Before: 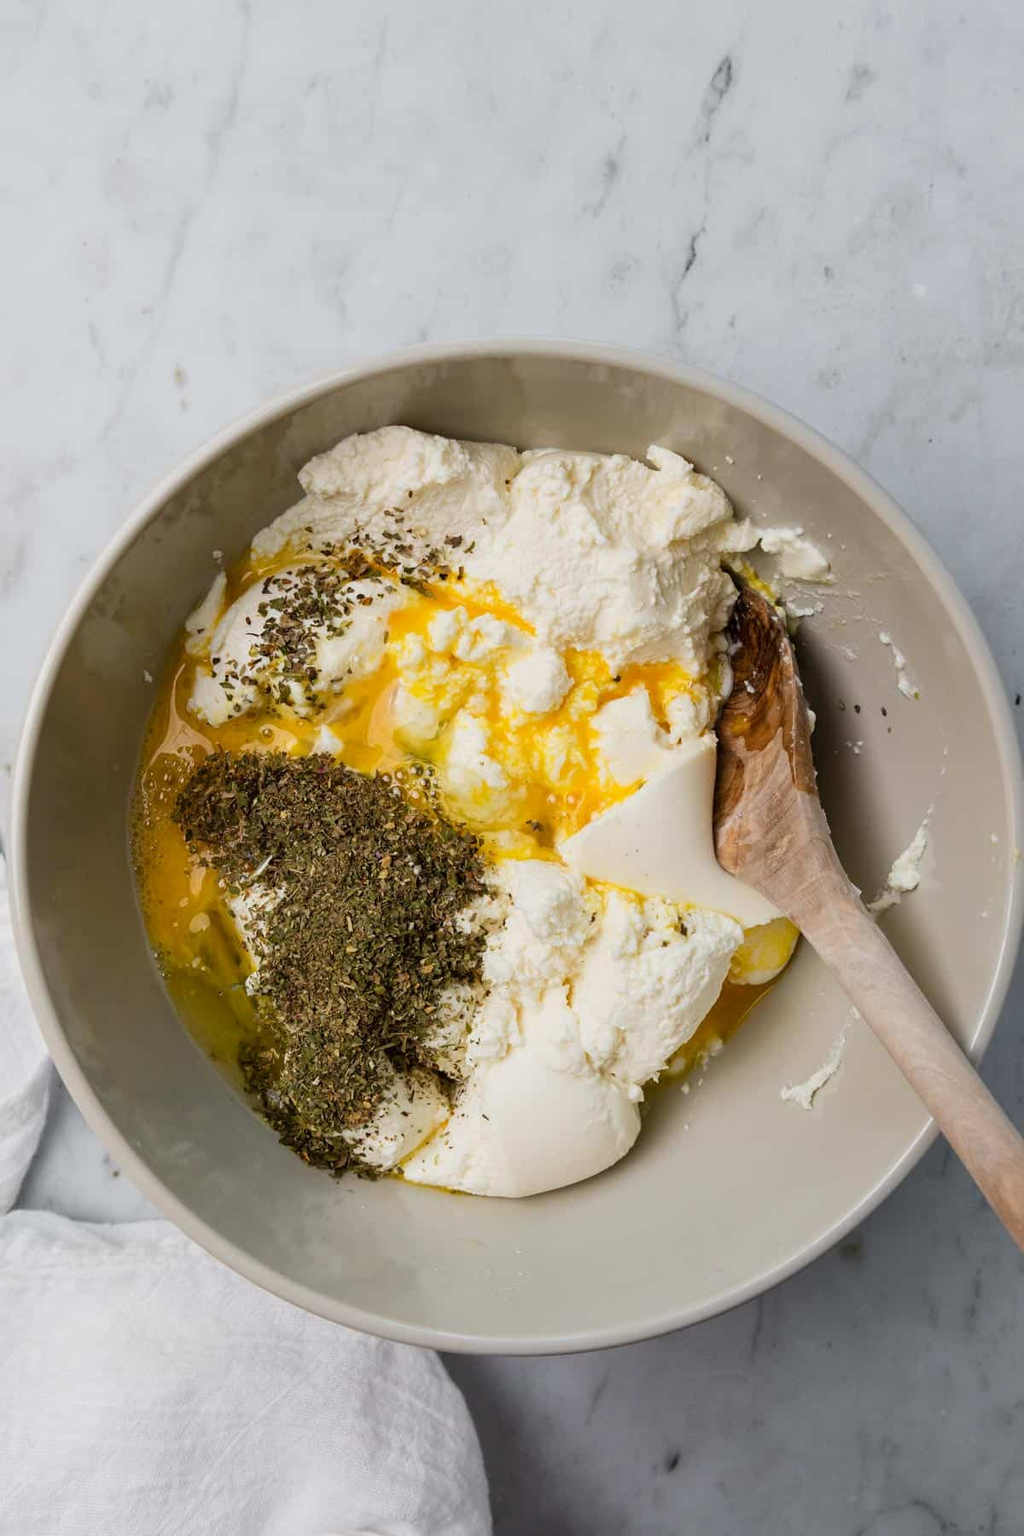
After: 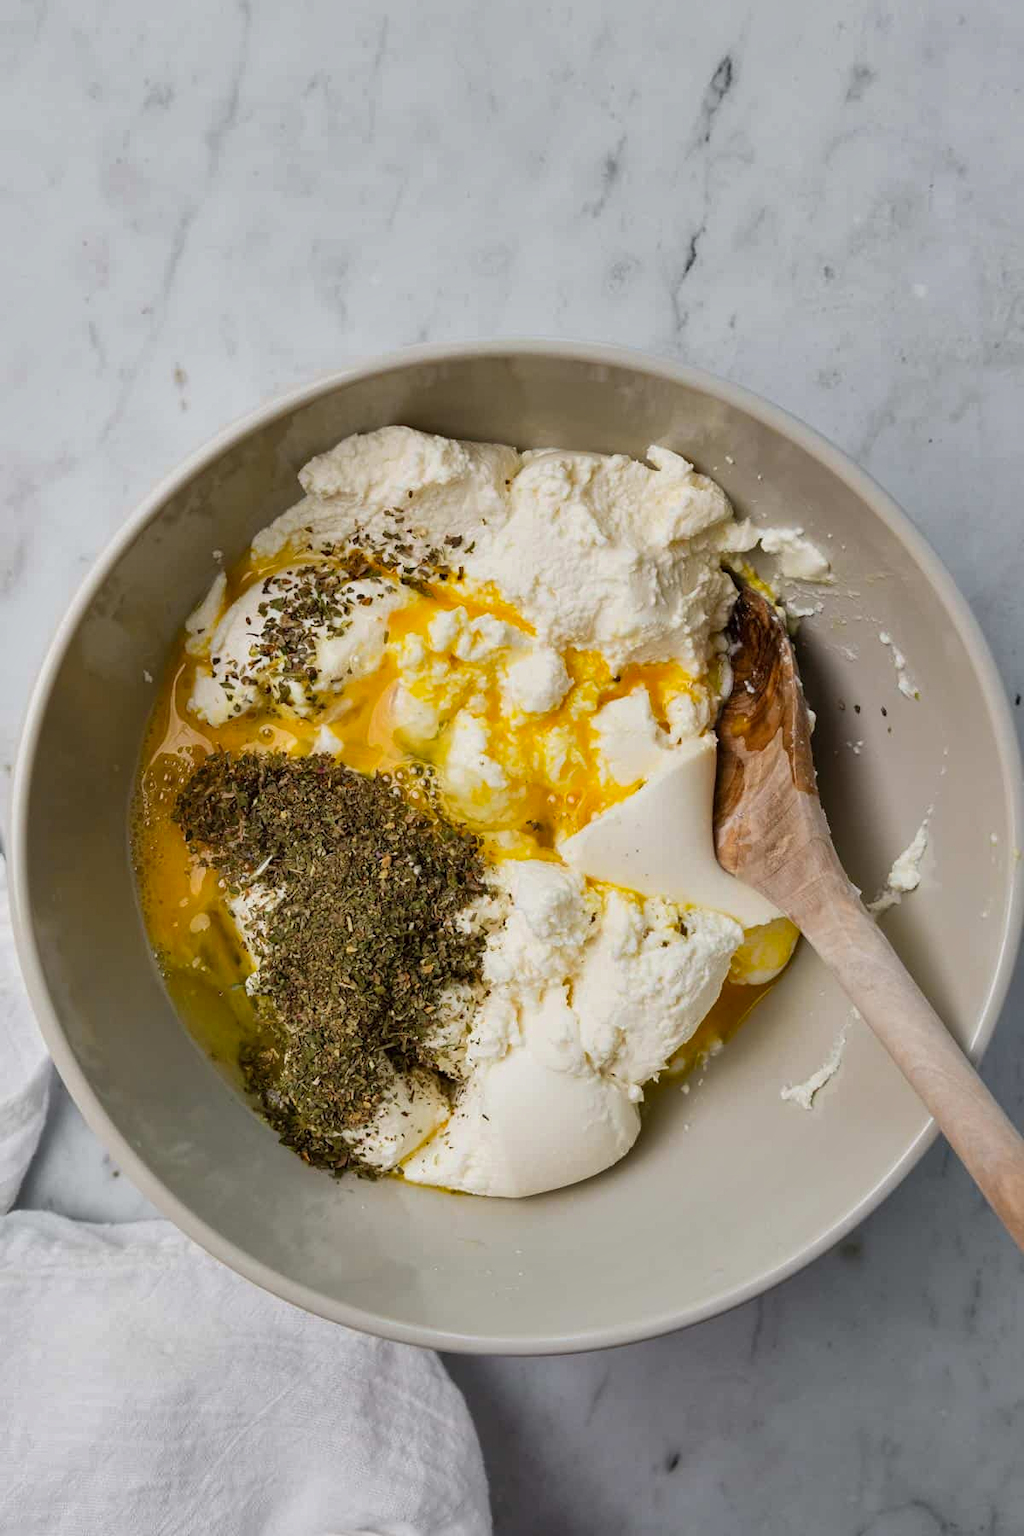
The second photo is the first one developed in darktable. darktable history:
shadows and highlights: low approximation 0.01, soften with gaussian
vibrance: on, module defaults
